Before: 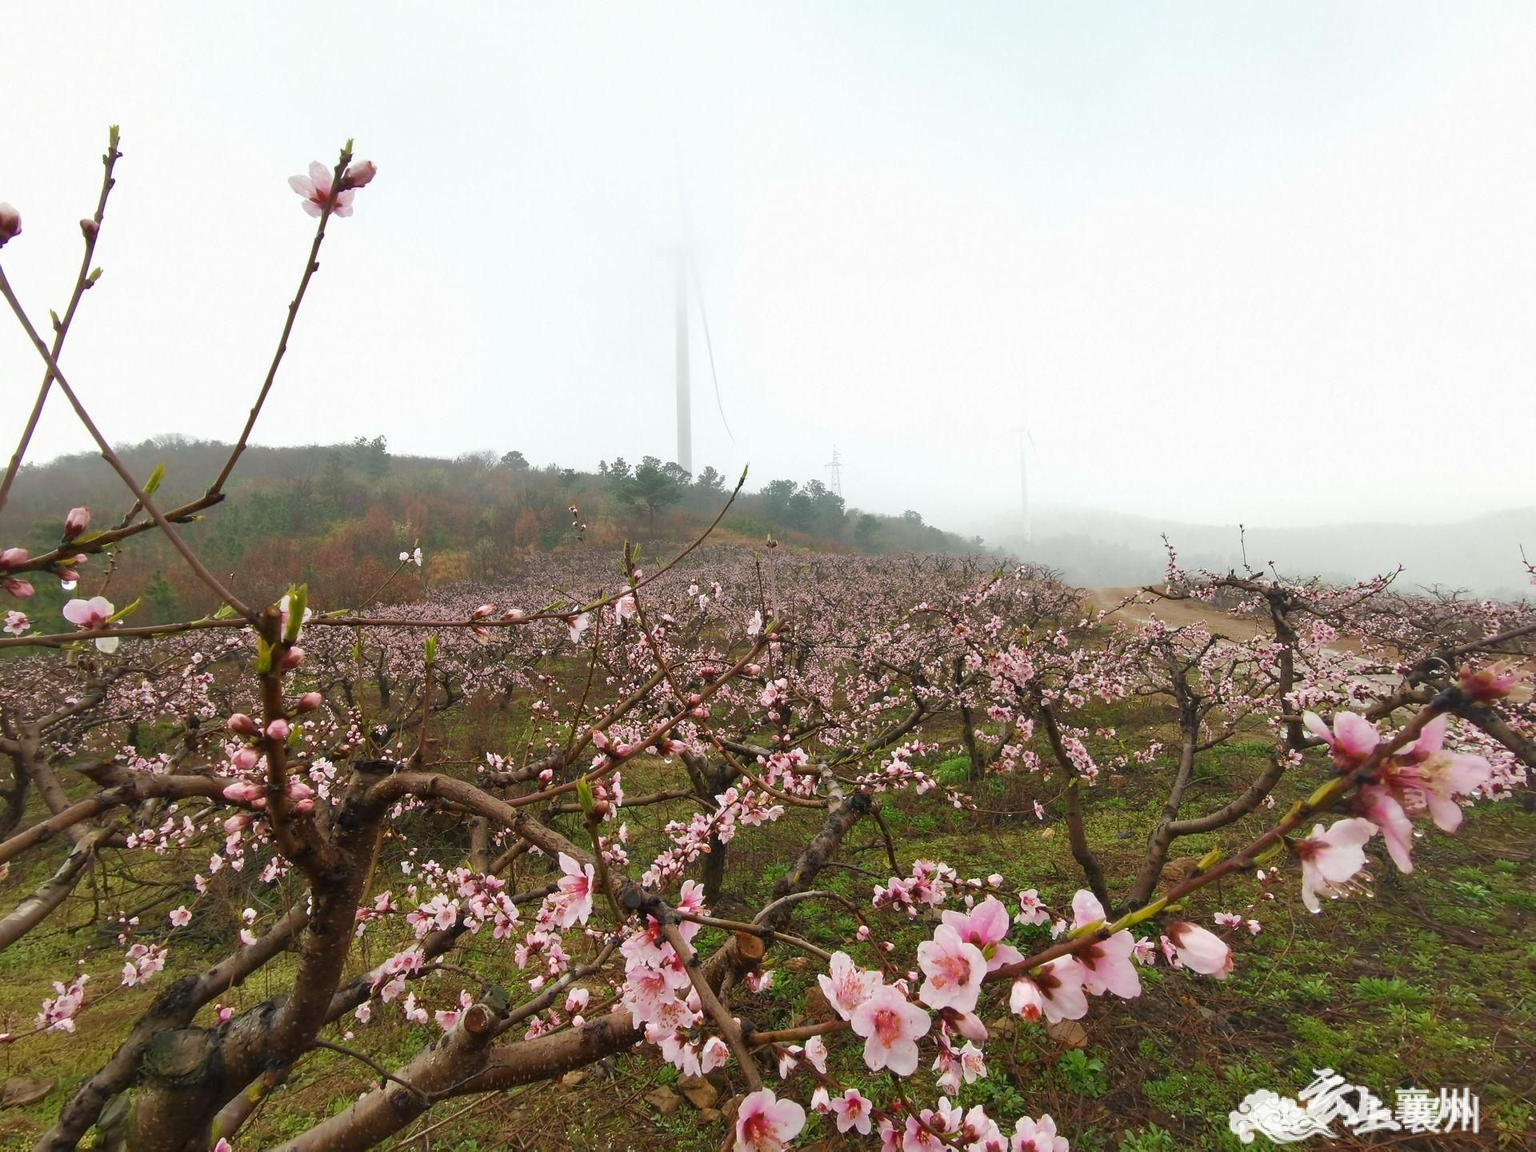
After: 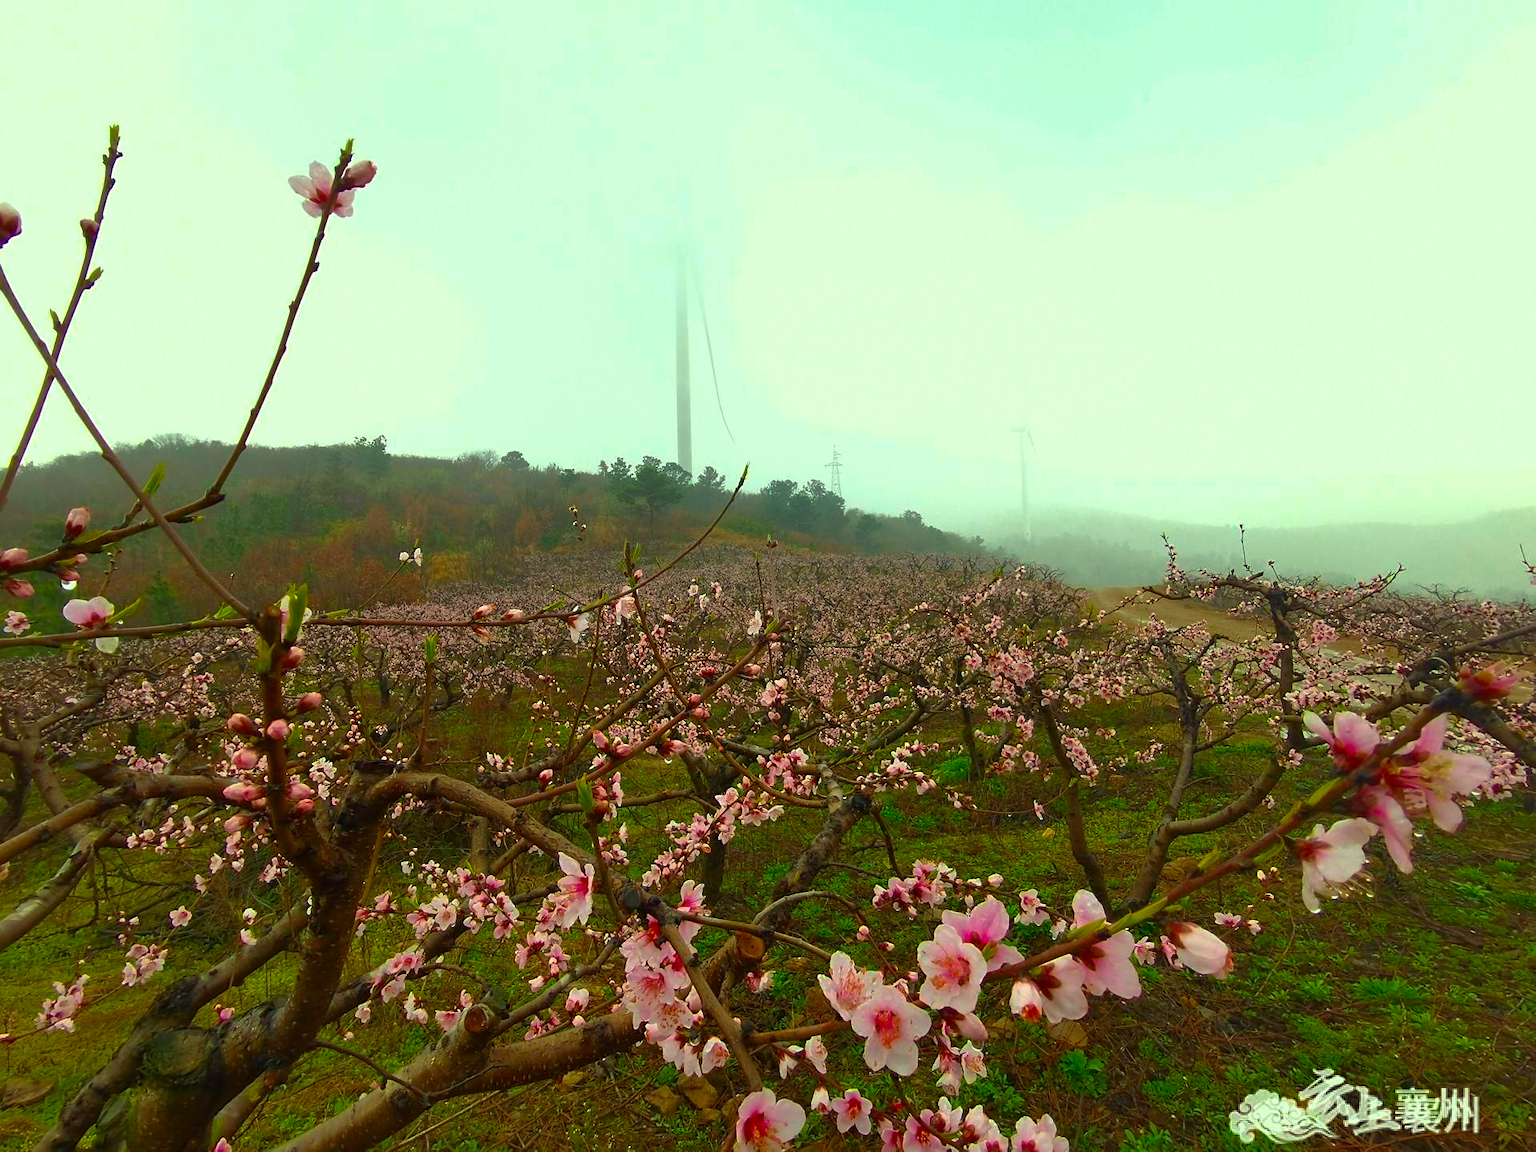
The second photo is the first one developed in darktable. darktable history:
base curve: curves: ch0 [(0, 0) (0.595, 0.418) (1, 1)], preserve colors none
color correction: highlights a* -10.77, highlights b* 9.8, saturation 1.72
sharpen: amount 0.2
